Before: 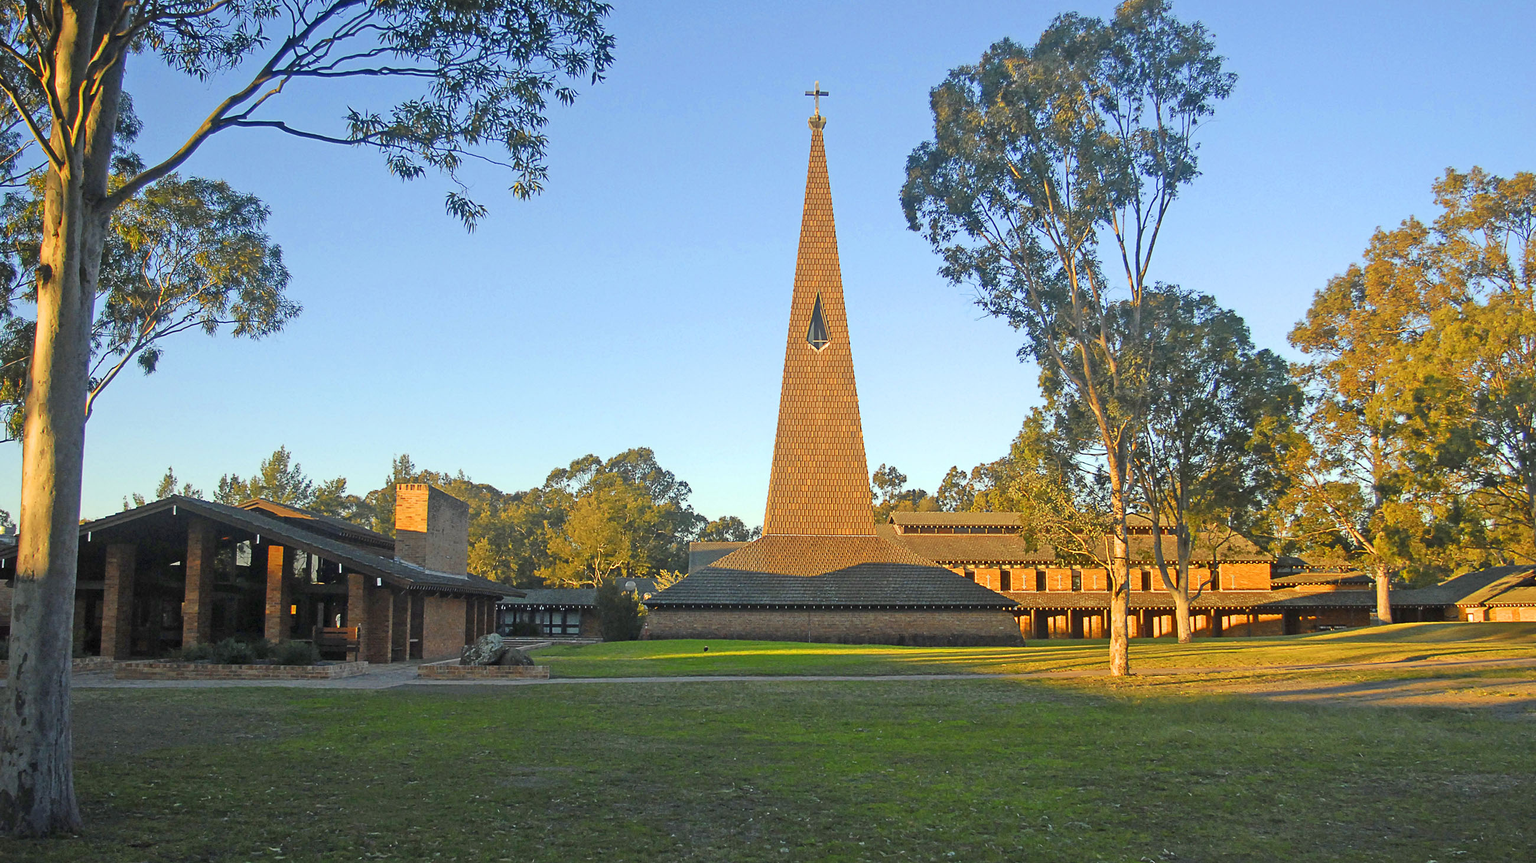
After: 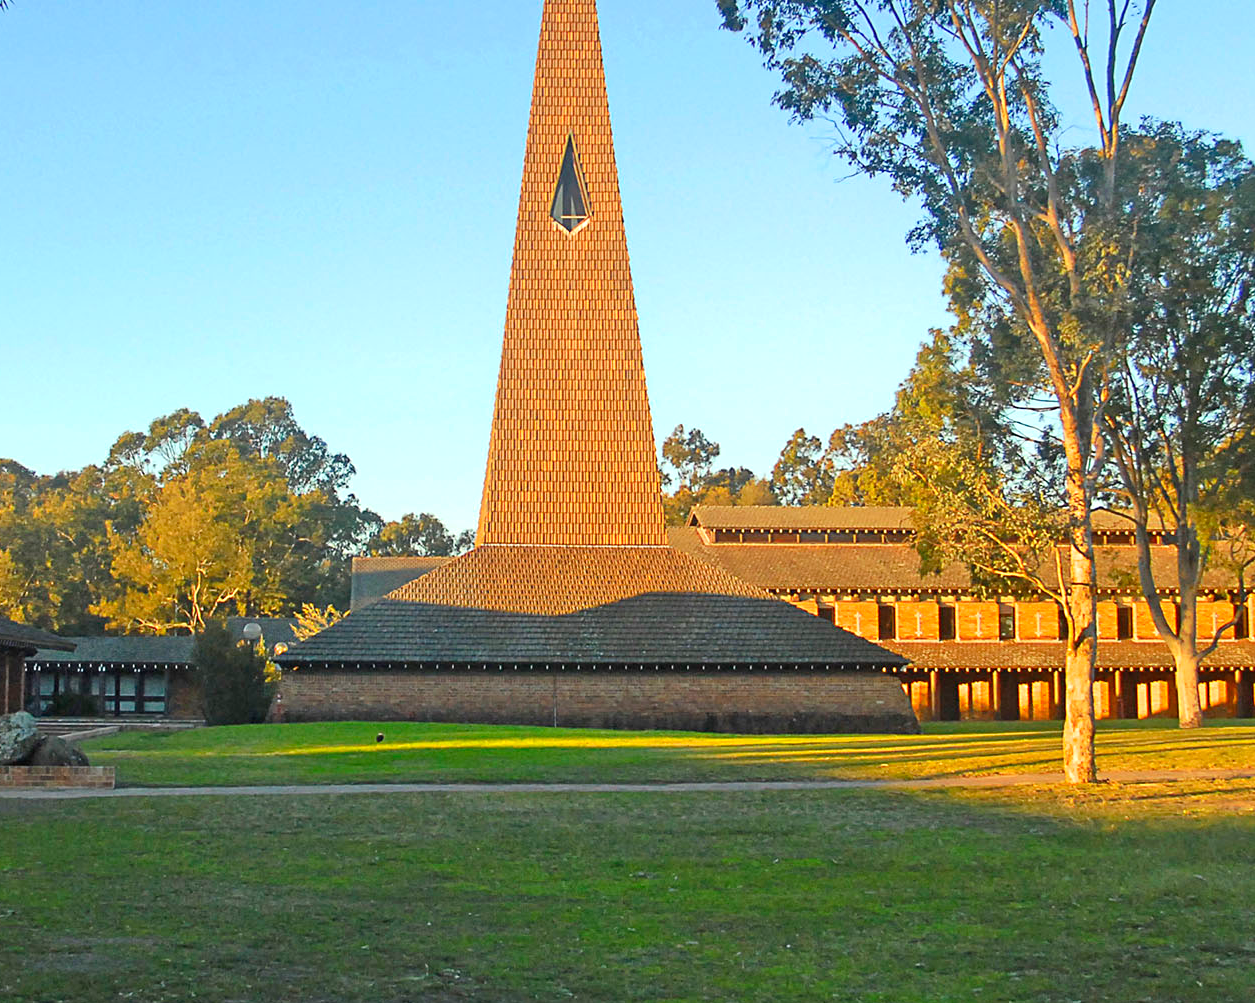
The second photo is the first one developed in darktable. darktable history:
exposure: exposure 0.2 EV, compensate highlight preservation false
crop: left 31.379%, top 24.658%, right 20.326%, bottom 6.628%
